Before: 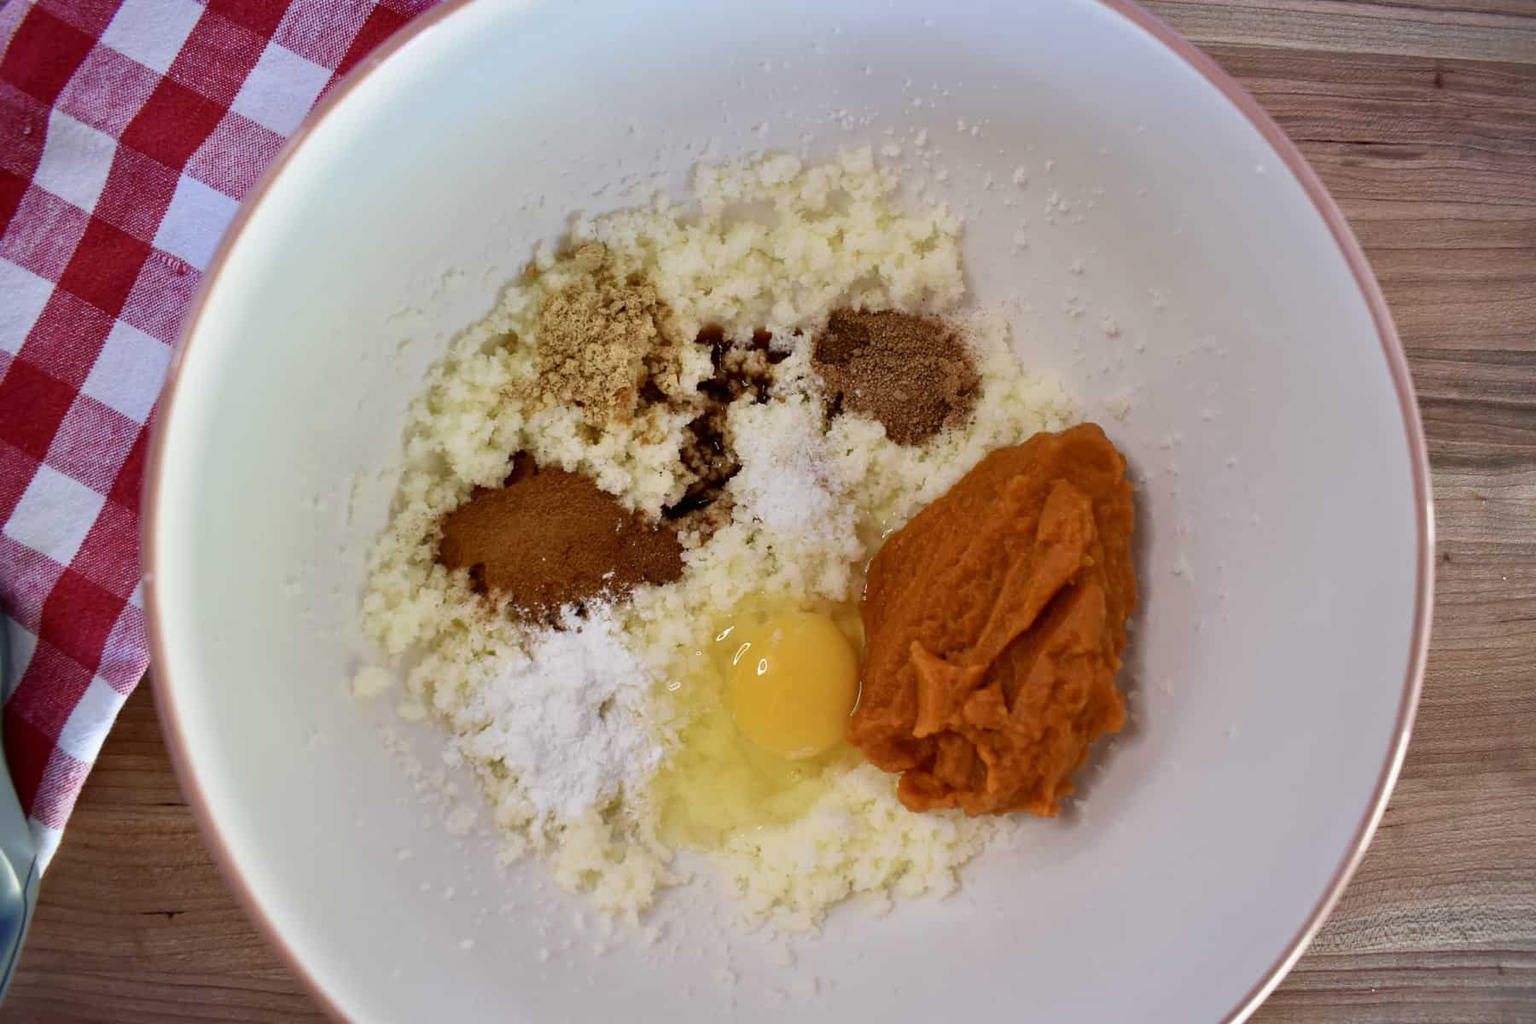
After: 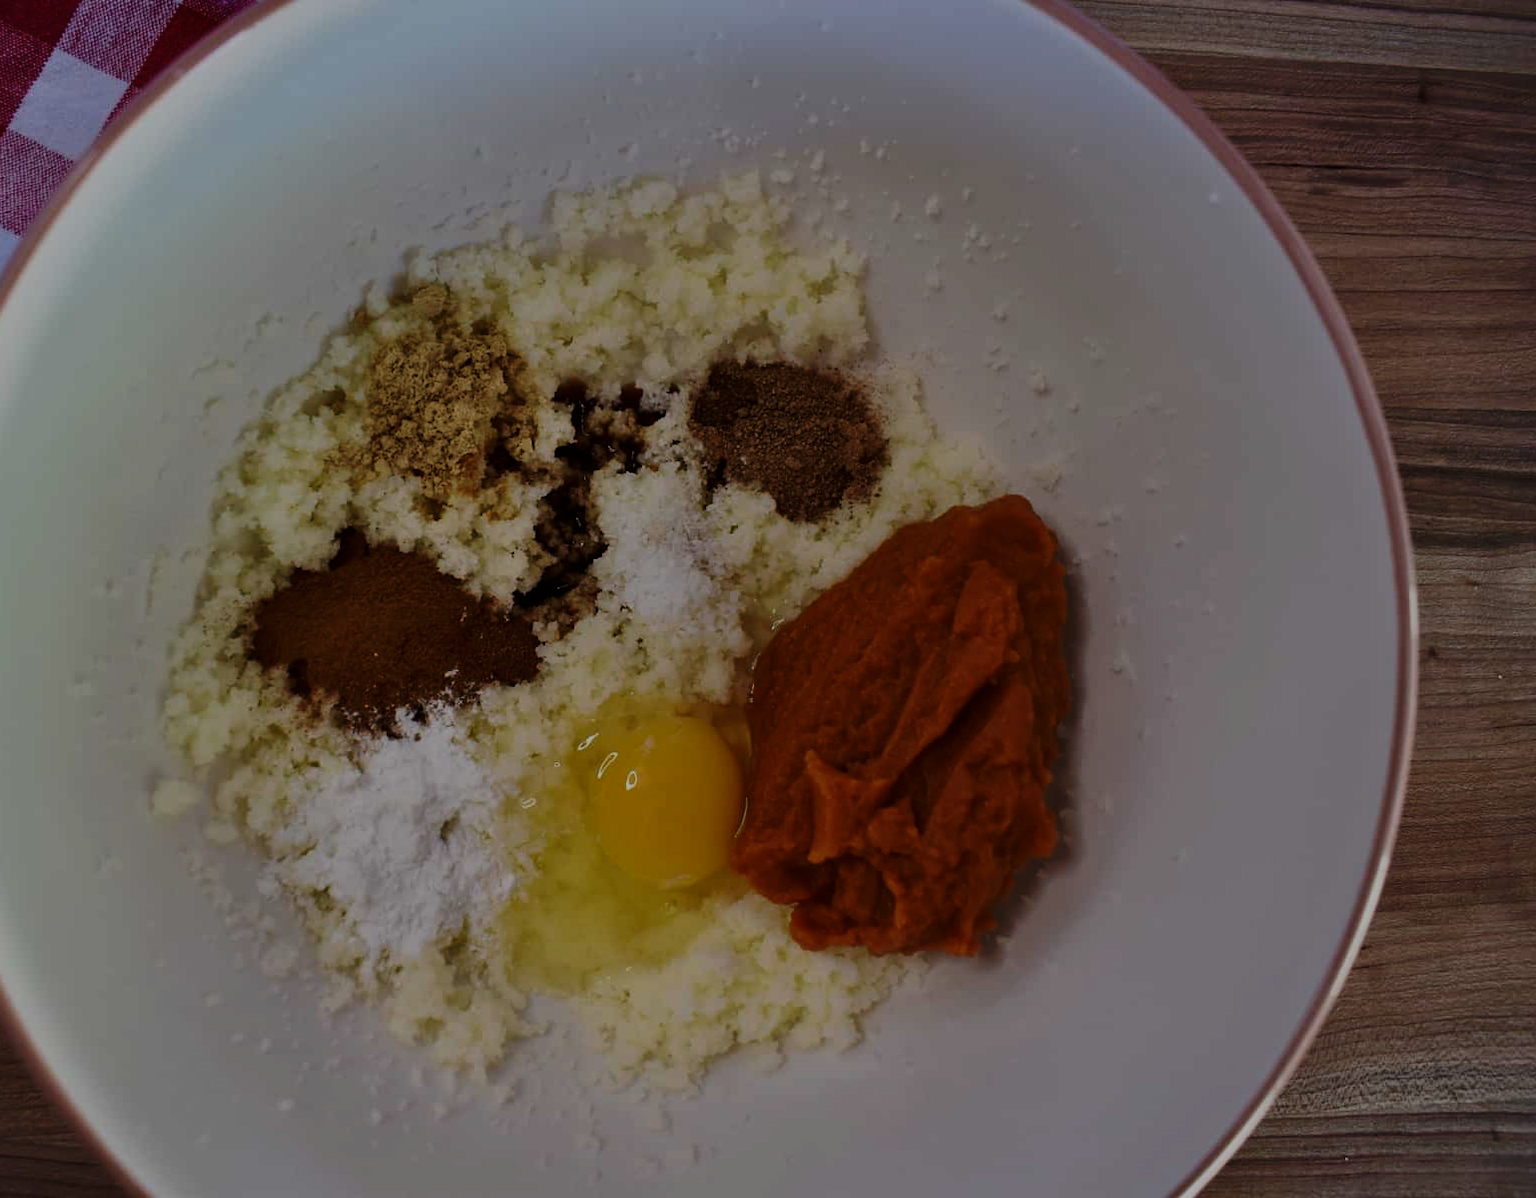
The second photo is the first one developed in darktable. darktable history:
base curve: curves: ch0 [(0, 0) (0.032, 0.025) (0.121, 0.166) (0.206, 0.329) (0.605, 0.79) (1, 1)], preserve colors none
crop and rotate: left 14.515%
exposure: exposure -1.912 EV, compensate highlight preservation false
